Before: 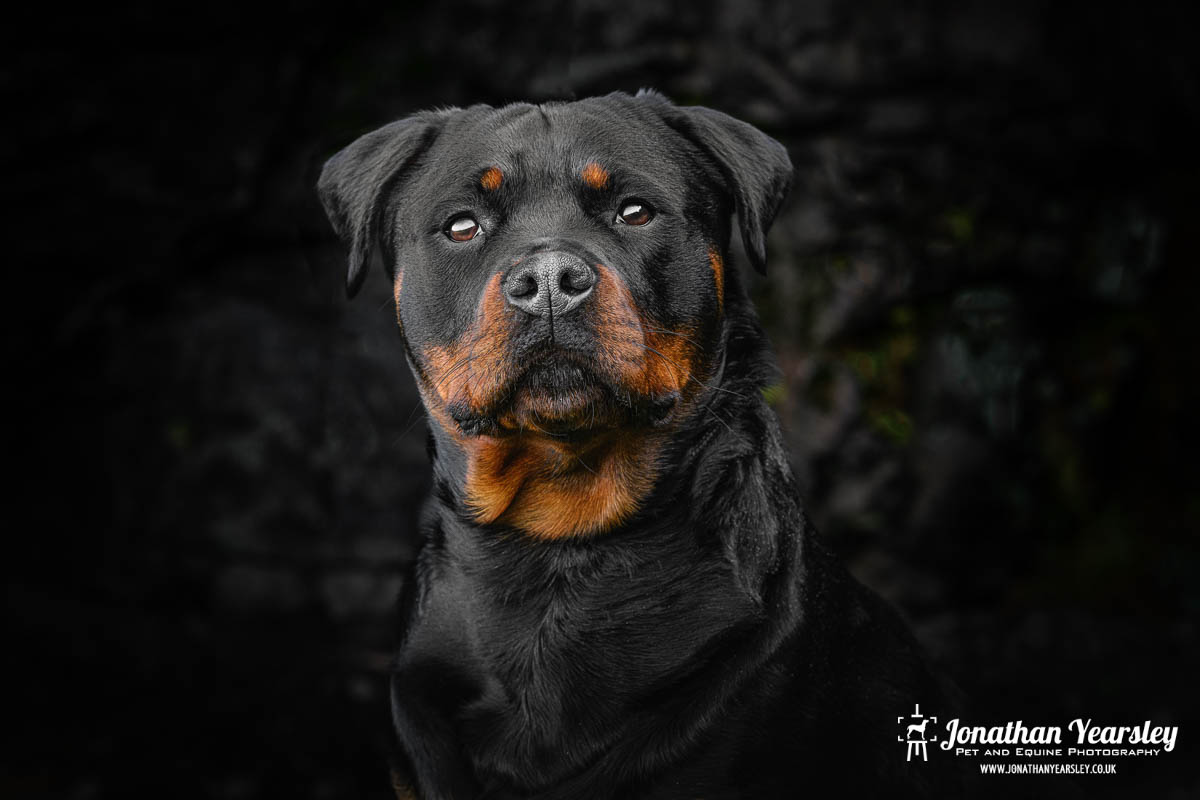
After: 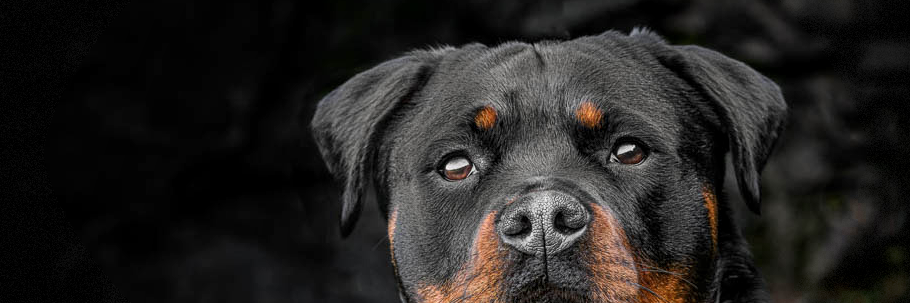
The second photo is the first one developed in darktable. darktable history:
crop: left 0.573%, top 7.647%, right 23.545%, bottom 54.394%
local contrast: on, module defaults
vignetting: fall-off start 90.43%, fall-off radius 39.18%, brightness -0.514, saturation -0.515, width/height ratio 1.217, shape 1.29, dithering 8-bit output
